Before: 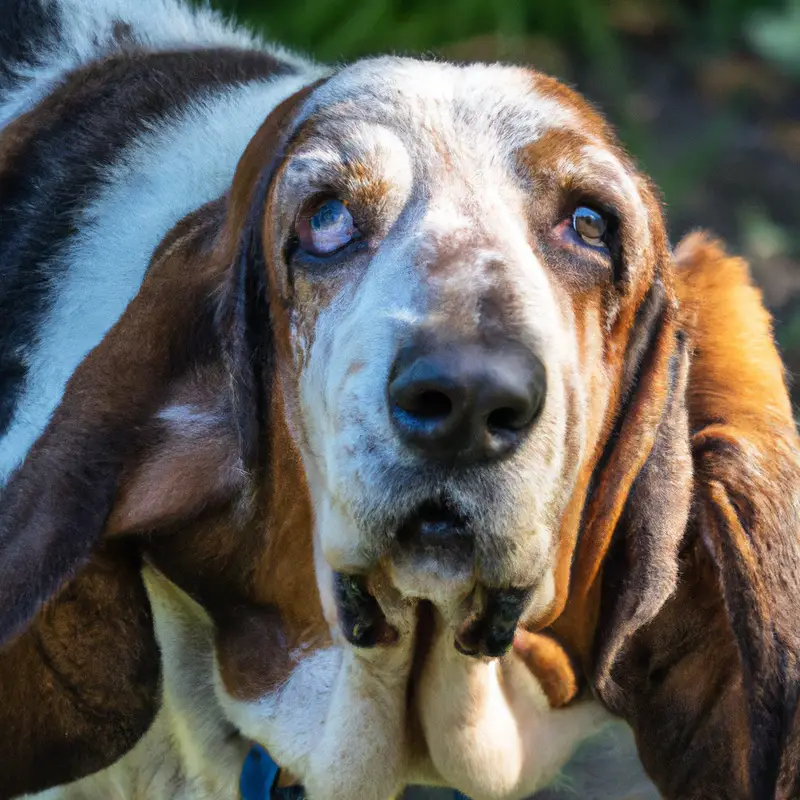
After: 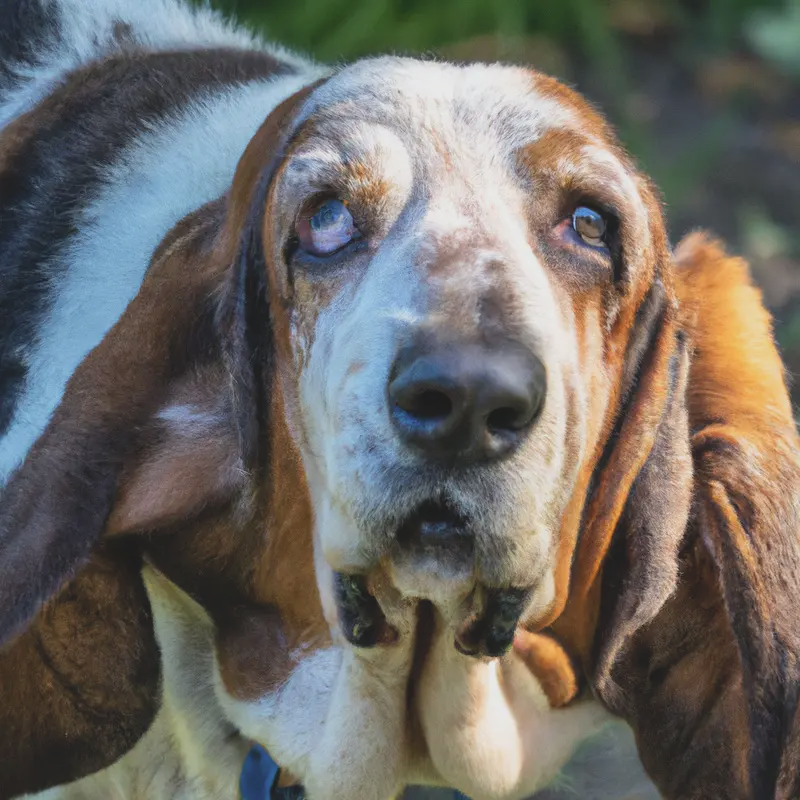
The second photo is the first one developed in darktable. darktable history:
contrast brightness saturation: contrast -0.161, brightness 0.05, saturation -0.127
